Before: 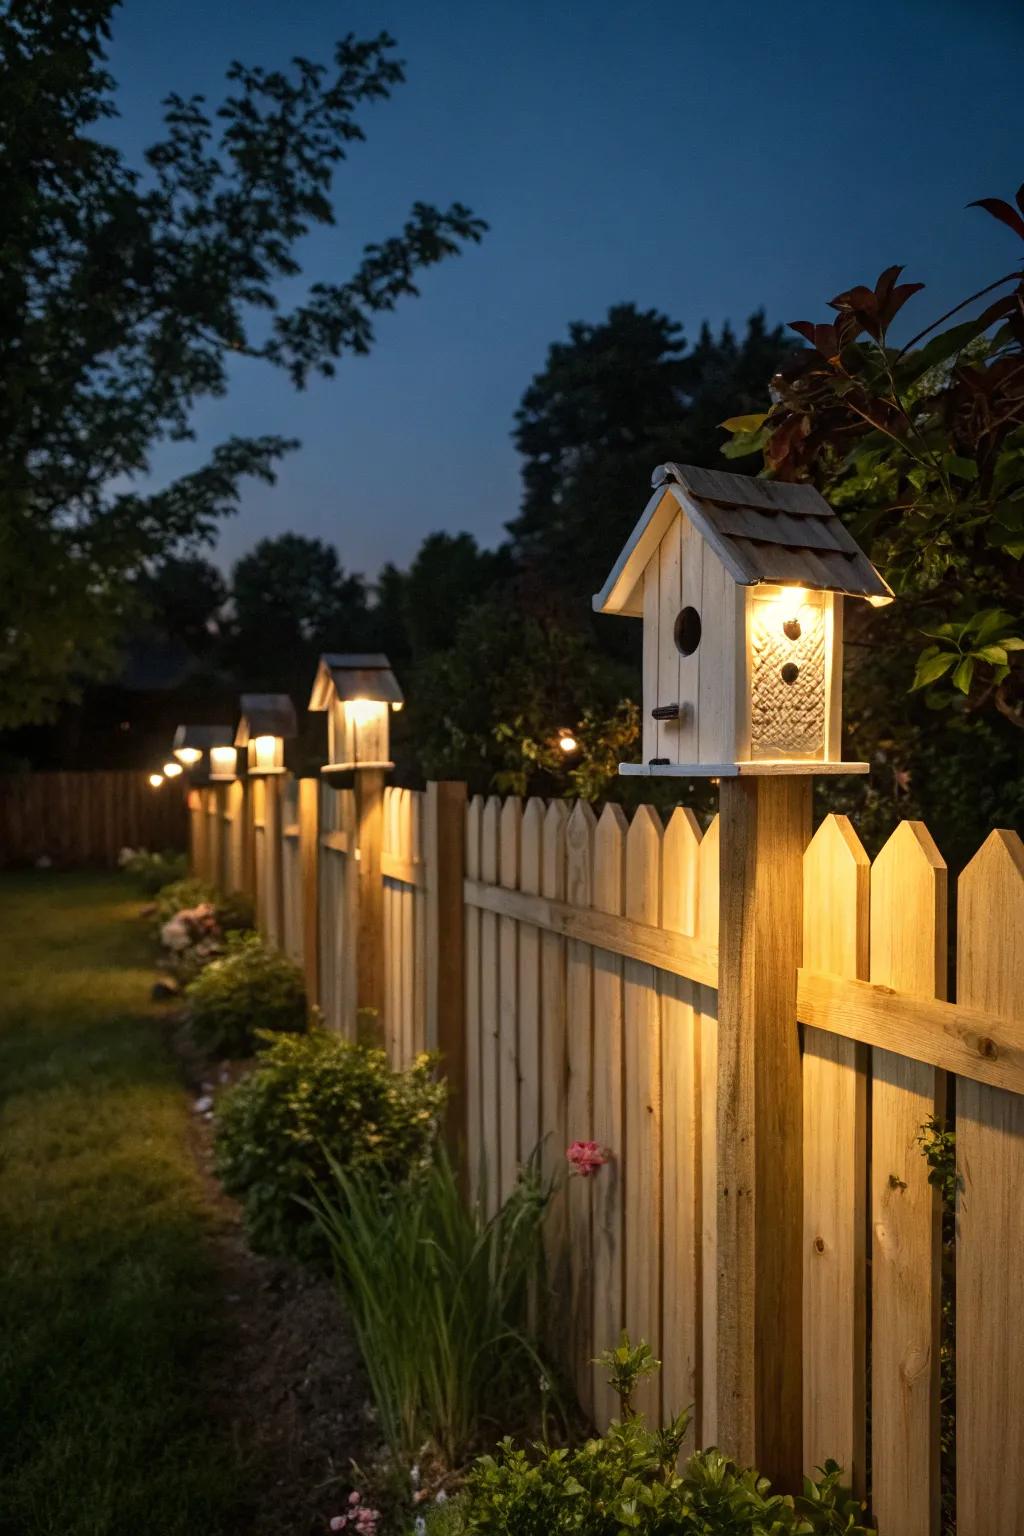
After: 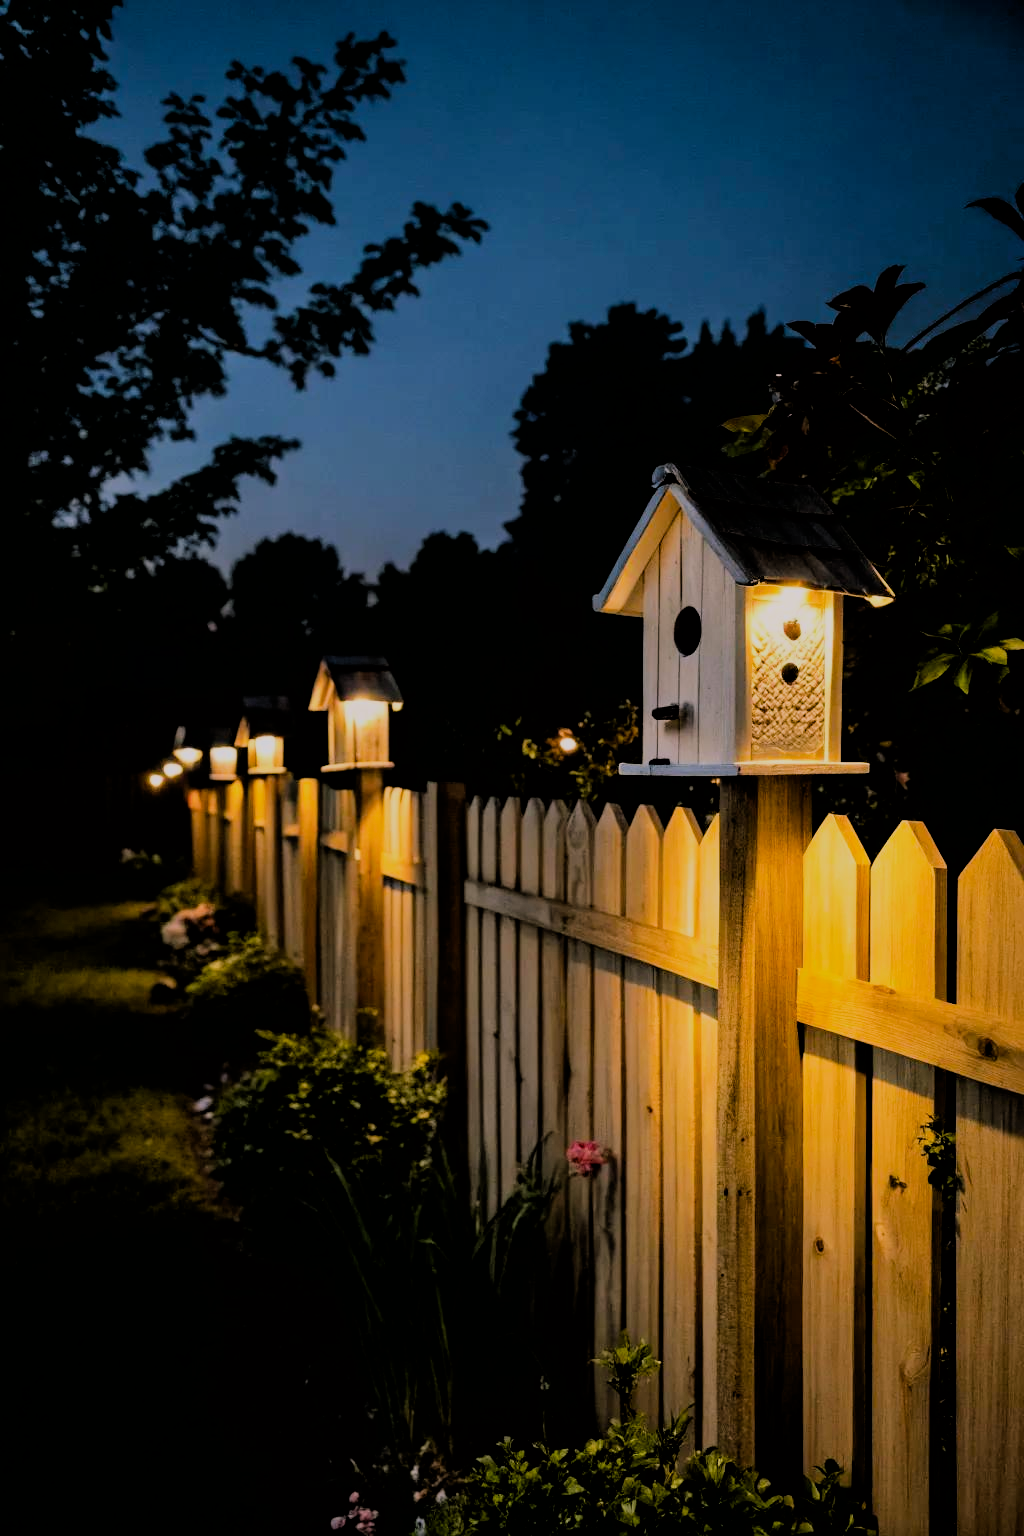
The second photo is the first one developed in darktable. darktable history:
color balance rgb: shadows lift › chroma 2%, shadows lift › hue 217.2°, power › chroma 0.25%, power › hue 60°, highlights gain › chroma 1.5%, highlights gain › hue 309.6°, global offset › luminance -0.25%, perceptual saturation grading › global saturation 15%, global vibrance 15%
filmic rgb: black relative exposure -3.21 EV, white relative exposure 7.02 EV, hardness 1.46, contrast 1.35
